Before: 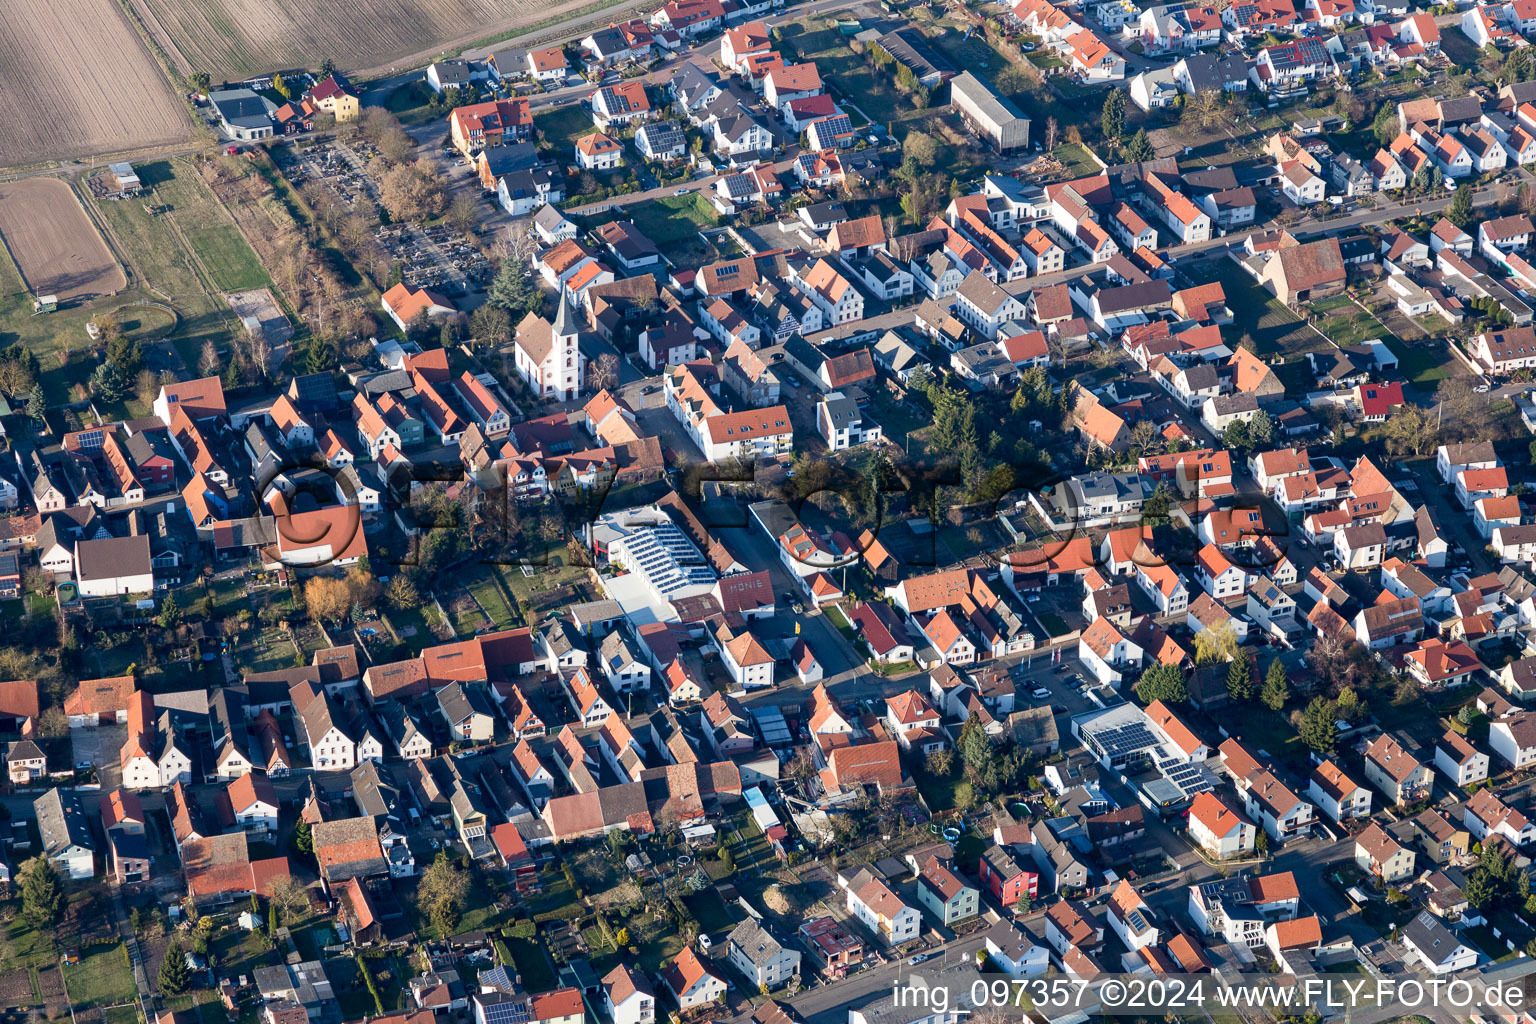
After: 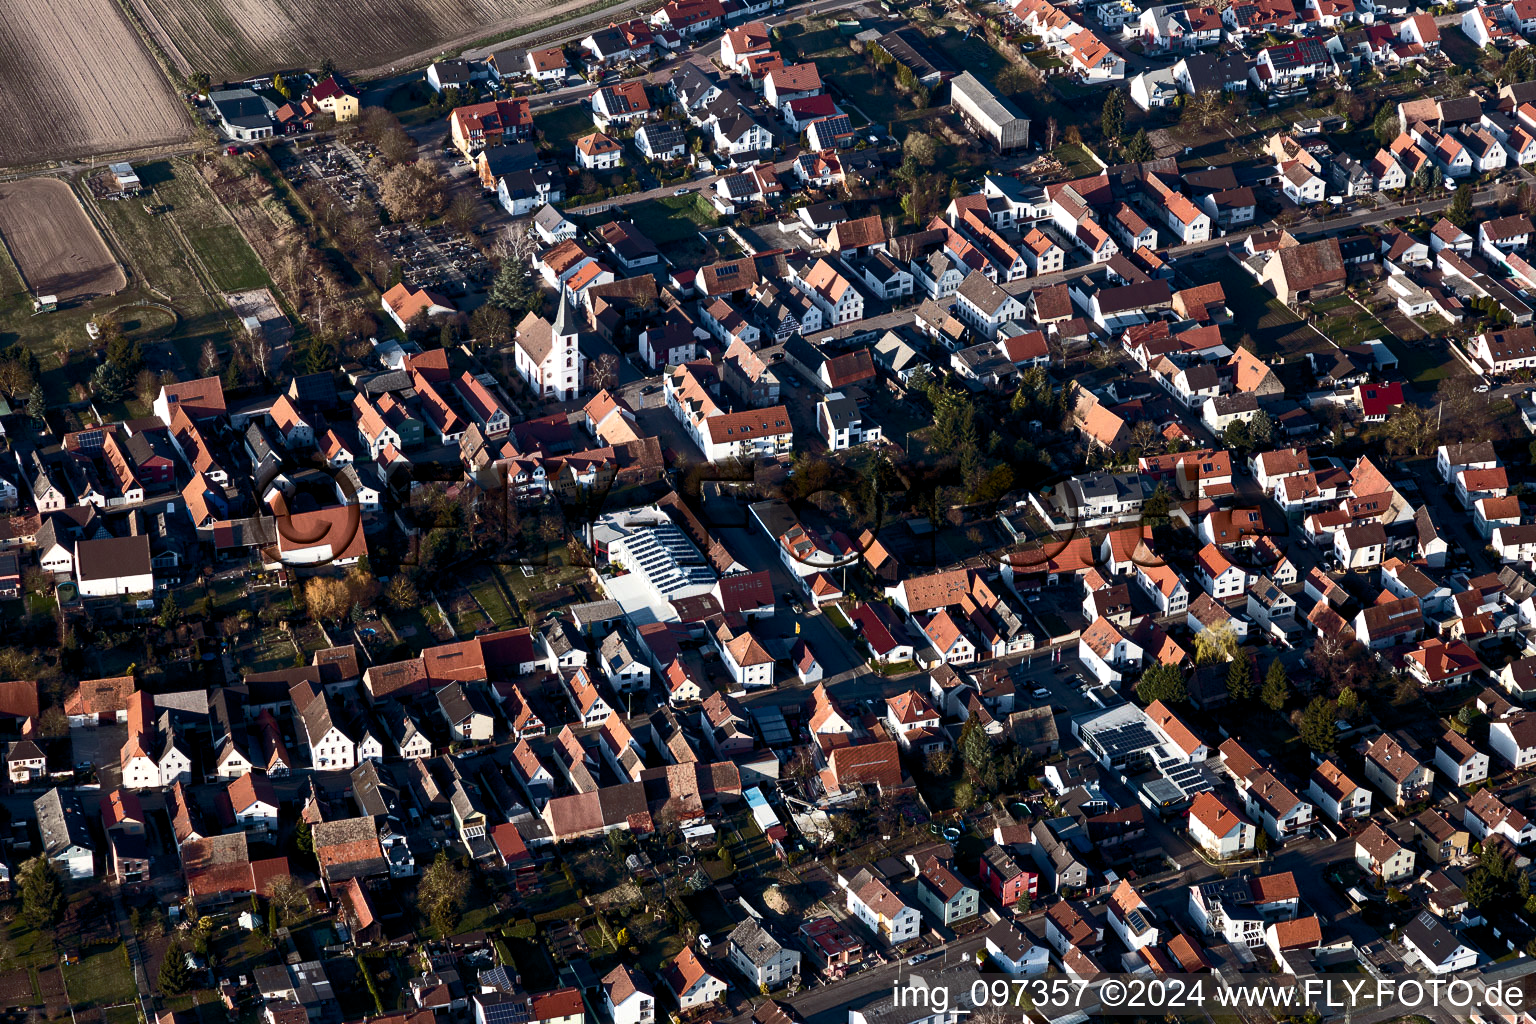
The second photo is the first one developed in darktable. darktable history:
exposure: compensate exposure bias true, compensate highlight preservation false
color balance rgb: shadows lift › chroma 9.68%, shadows lift › hue 47.48°, global offset › luminance -0.51%, perceptual saturation grading › global saturation 21.126%, perceptual saturation grading › highlights -19.944%, perceptual saturation grading › shadows 29.7%, perceptual brilliance grading › highlights 2.392%, perceptual brilliance grading › mid-tones -49.378%, perceptual brilliance grading › shadows -49.97%, global vibrance 11.477%, contrast 4.996%
